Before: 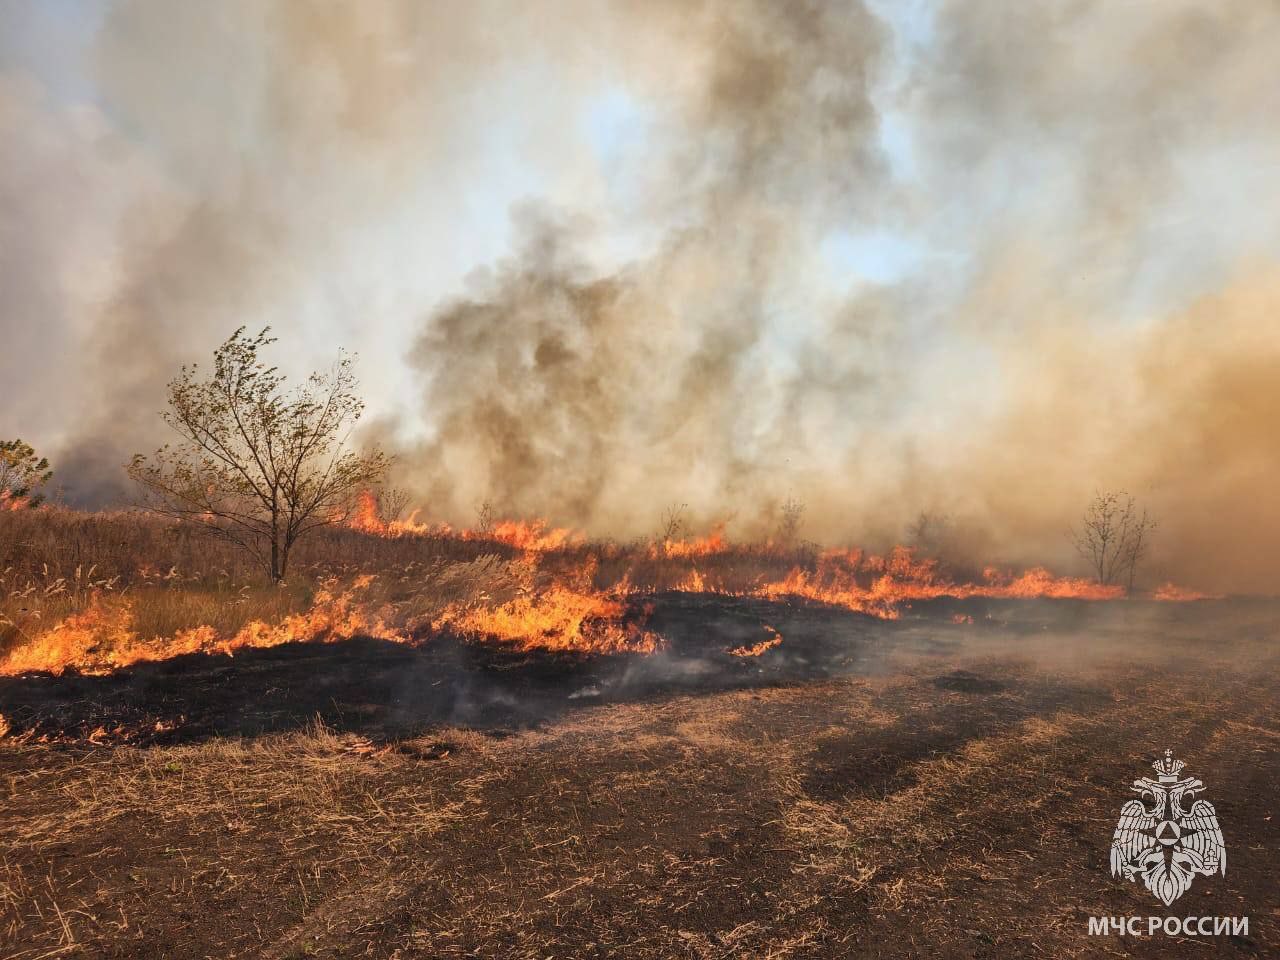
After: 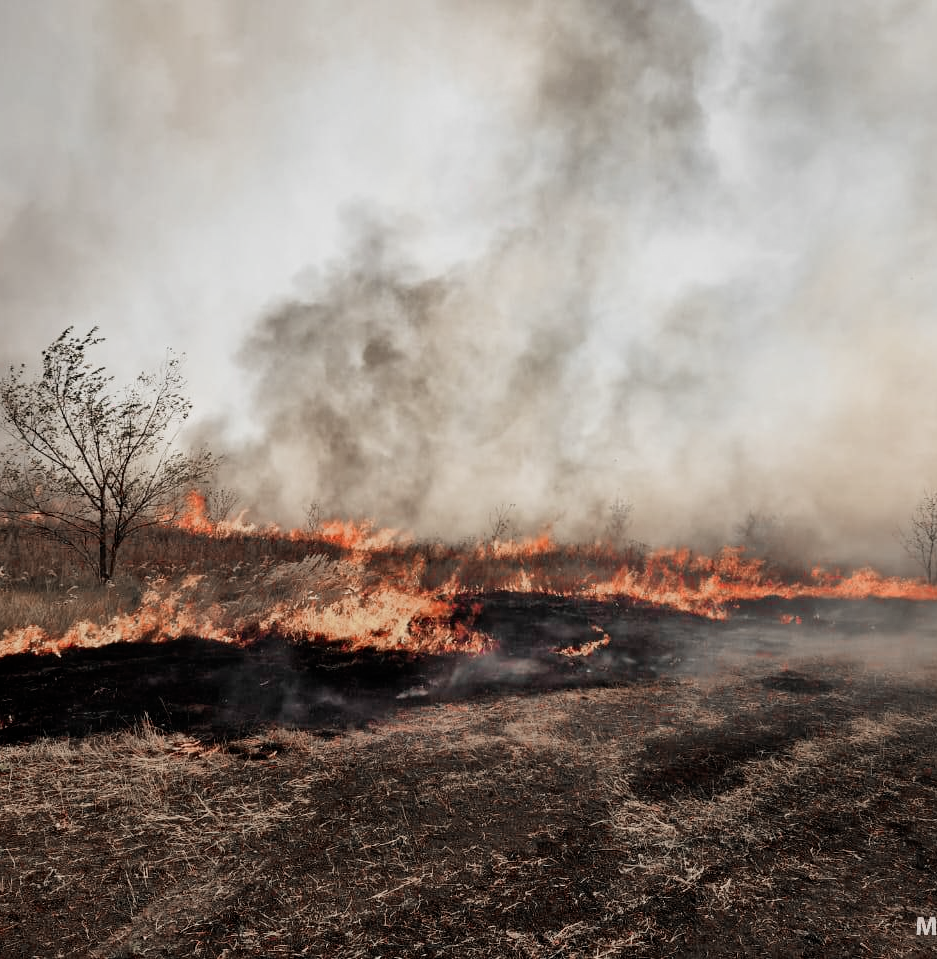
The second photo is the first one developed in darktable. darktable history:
color balance rgb: global vibrance 1%, saturation formula JzAzBz (2021)
filmic rgb: black relative exposure -5 EV, white relative exposure 3.2 EV, hardness 3.42, contrast 1.2, highlights saturation mix -50%
color zones: curves: ch1 [(0, 0.831) (0.08, 0.771) (0.157, 0.268) (0.241, 0.207) (0.562, -0.005) (0.714, -0.013) (0.876, 0.01) (1, 0.831)]
crop: left 13.443%, right 13.31%
